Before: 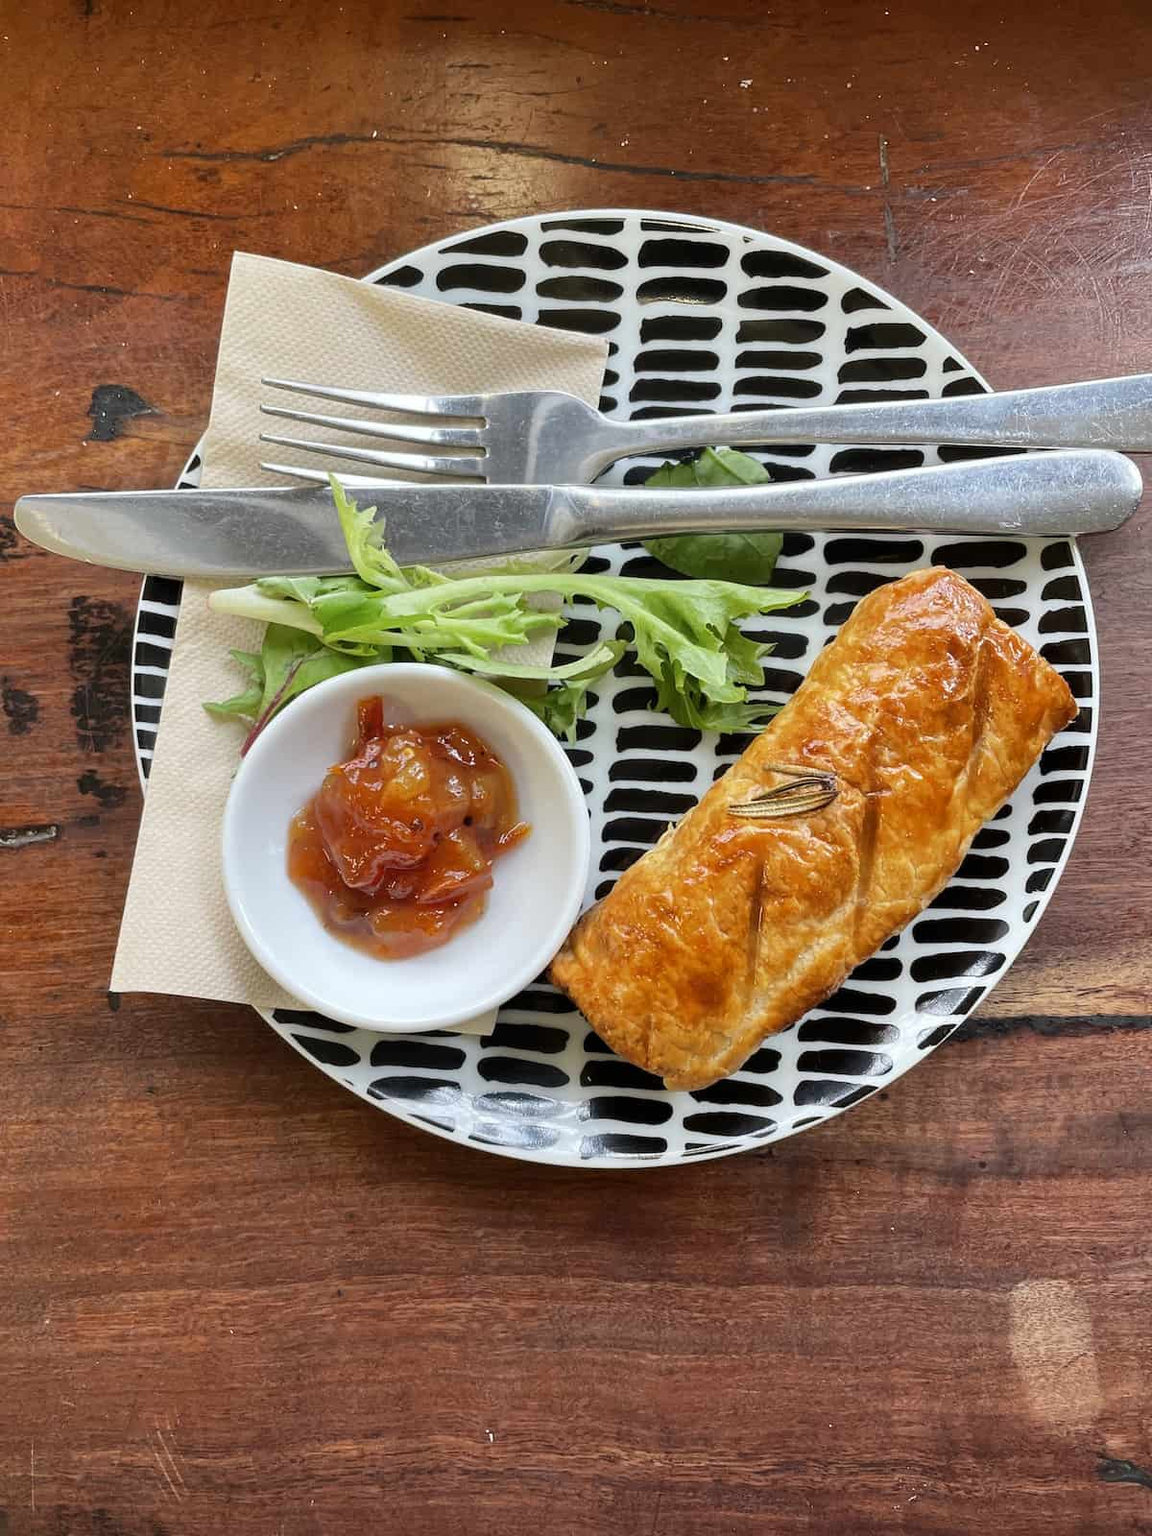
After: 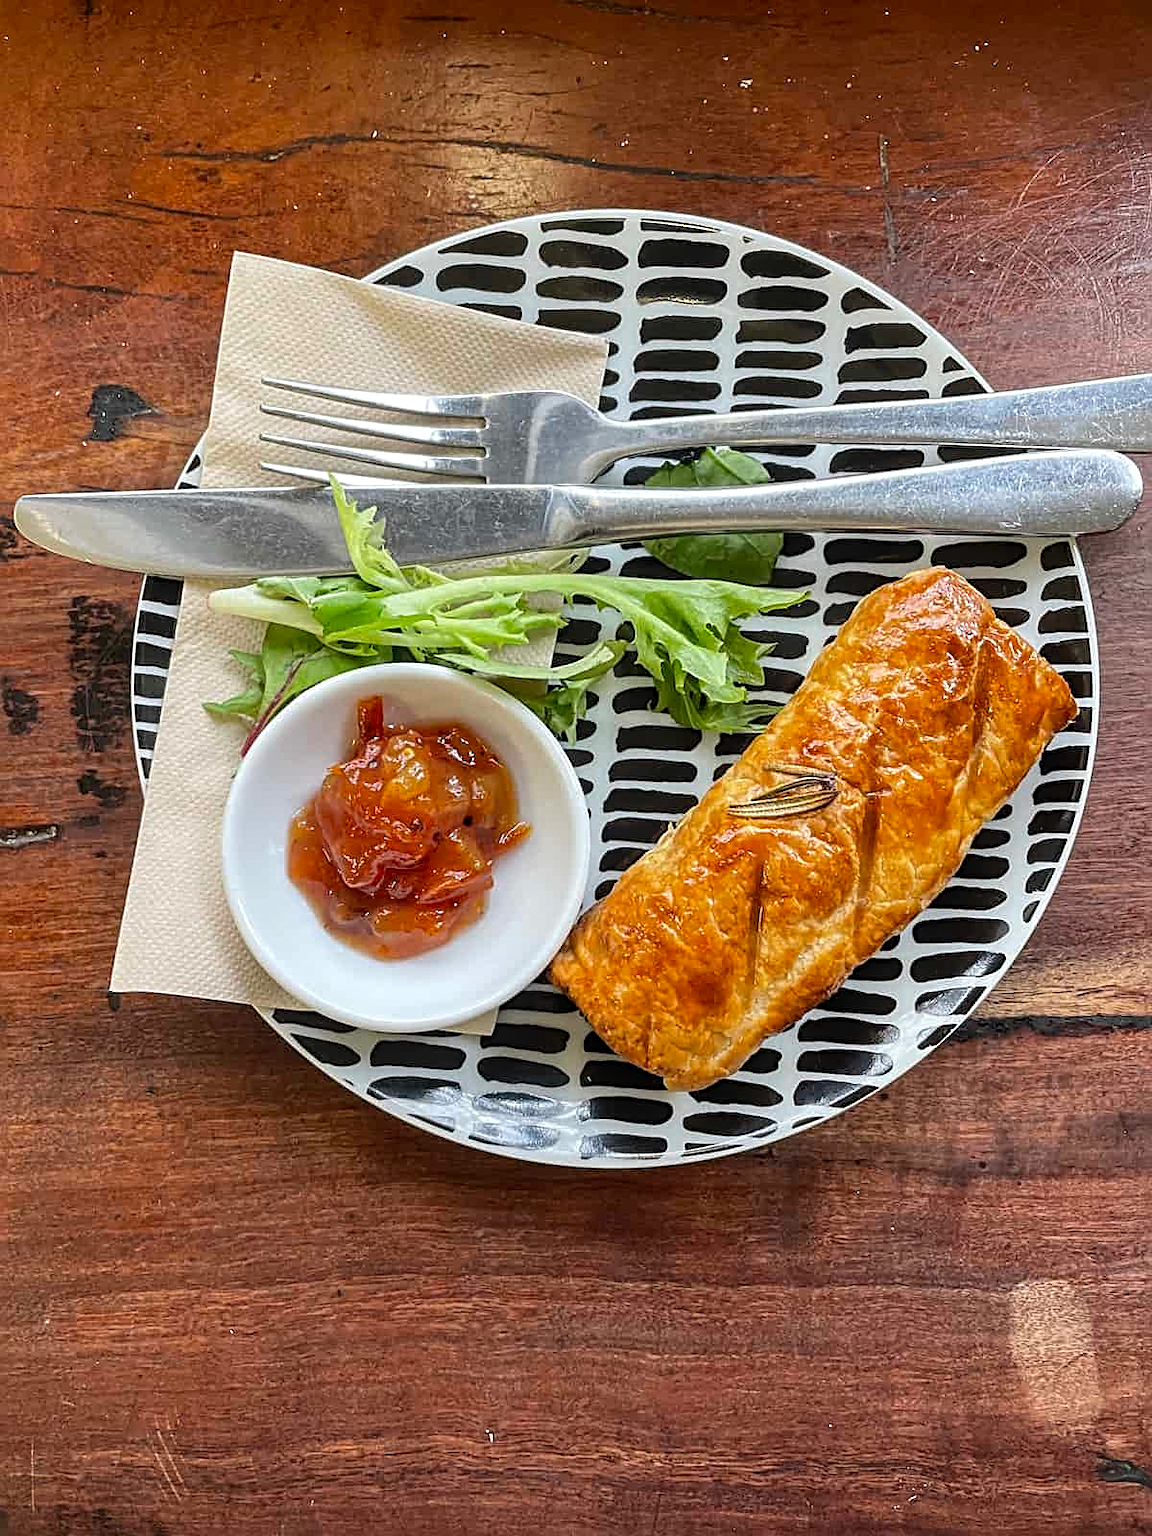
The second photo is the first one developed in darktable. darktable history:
local contrast: on, module defaults
sharpen: radius 2.543, amount 0.636
white balance: red 1, blue 1
shadows and highlights: shadows -23.08, highlights 46.15, soften with gaussian
